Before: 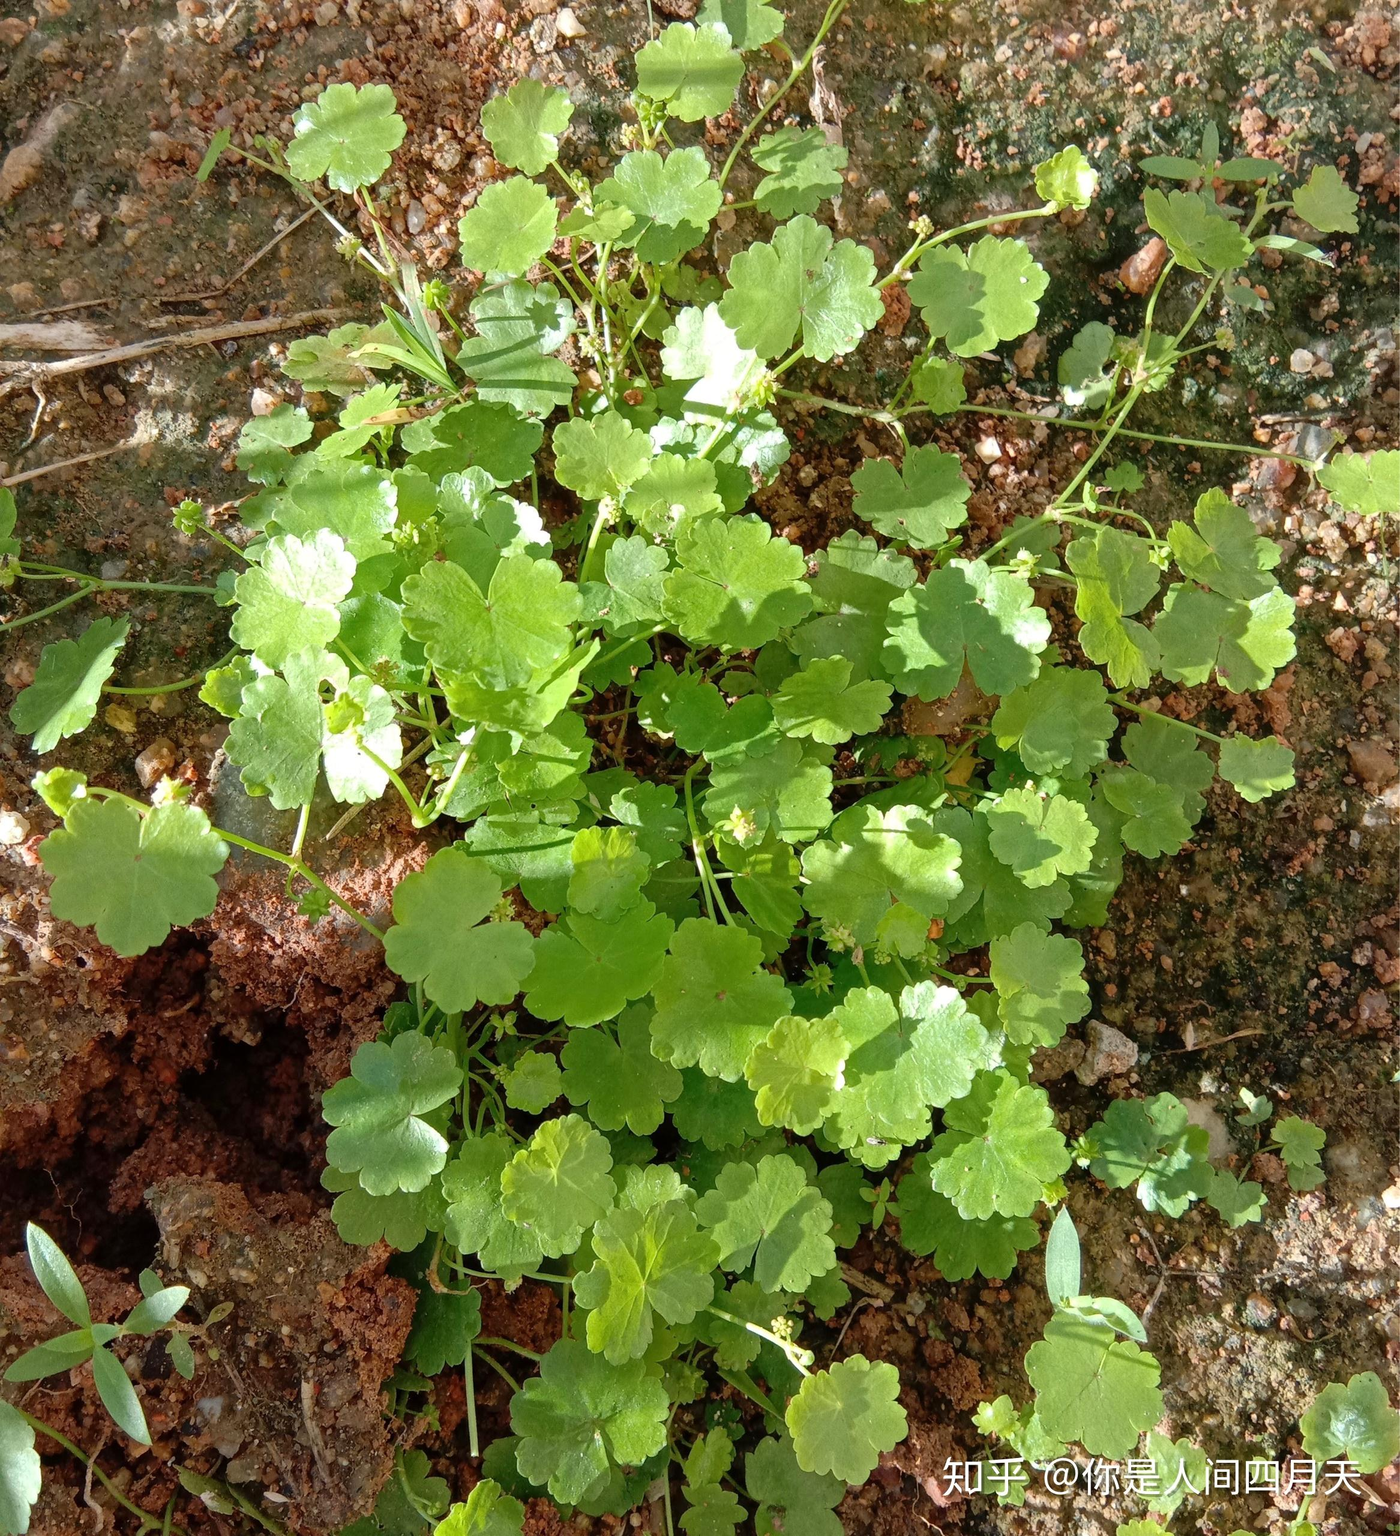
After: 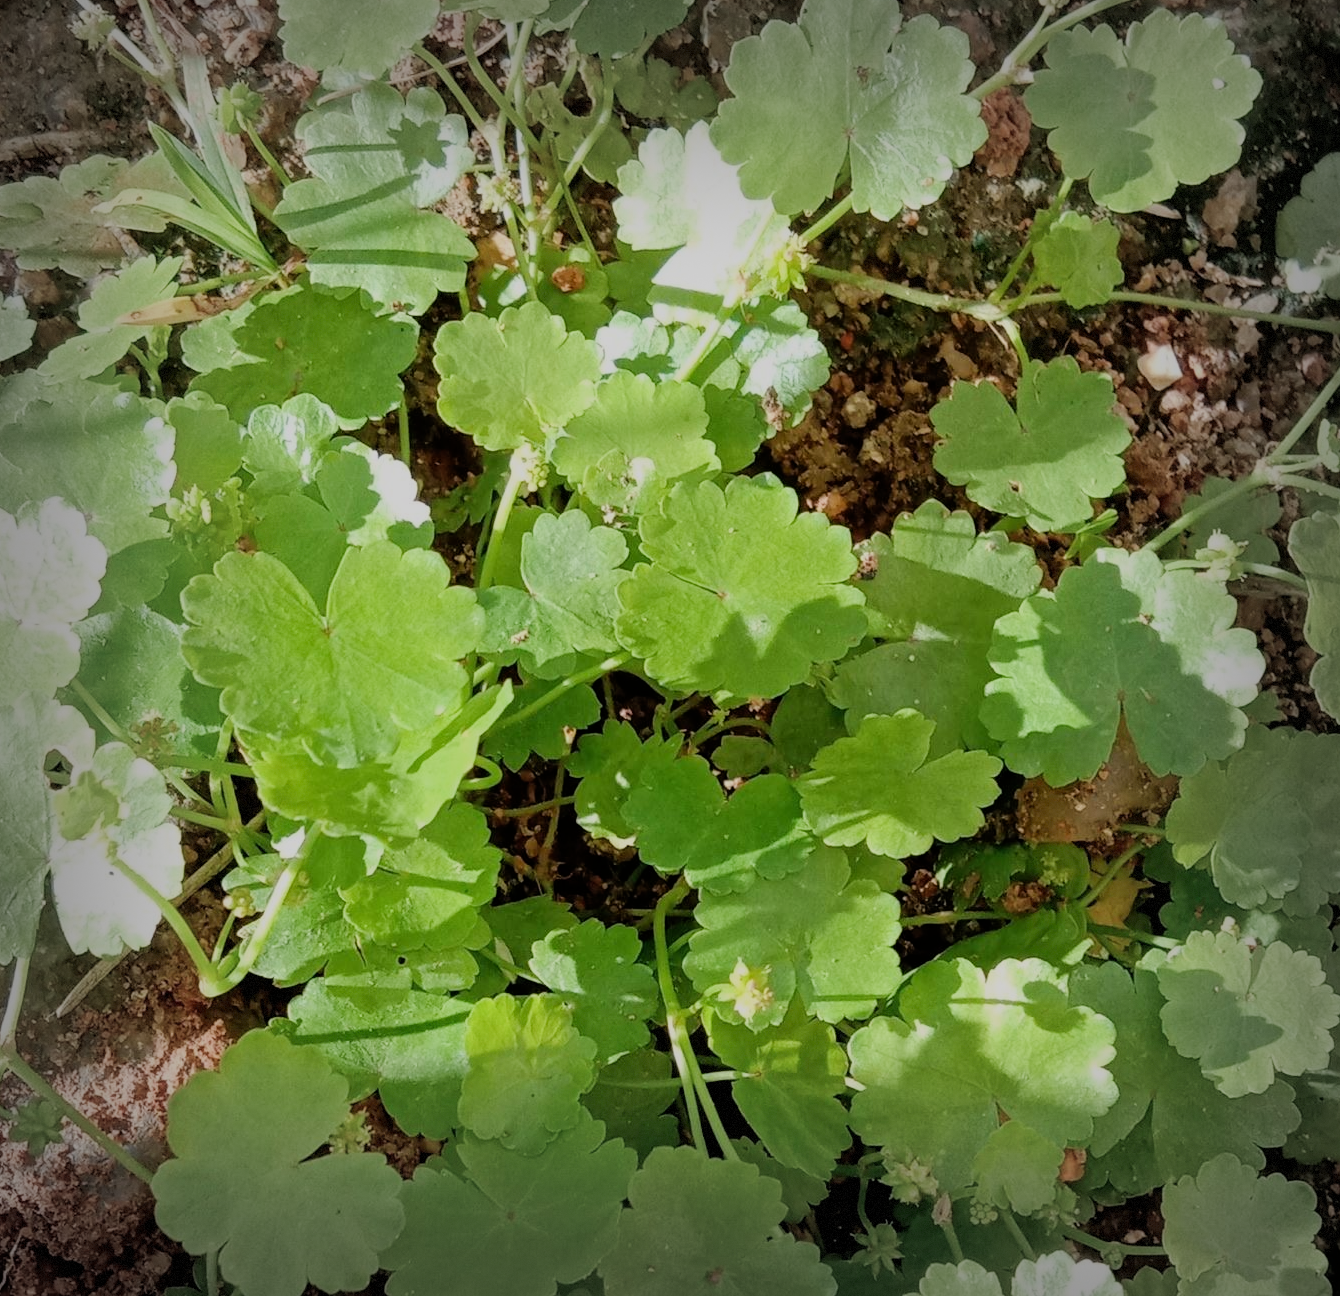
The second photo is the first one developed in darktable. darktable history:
vignetting: fall-off start 53.82%, automatic ratio true, width/height ratio 1.312, shape 0.222, dithering 8-bit output
crop: left 20.881%, top 14.966%, right 21.533%, bottom 34.154%
filmic rgb: black relative exposure -7.09 EV, white relative exposure 5.38 EV, threshold 5.94 EV, hardness 3.03, enable highlight reconstruction true
